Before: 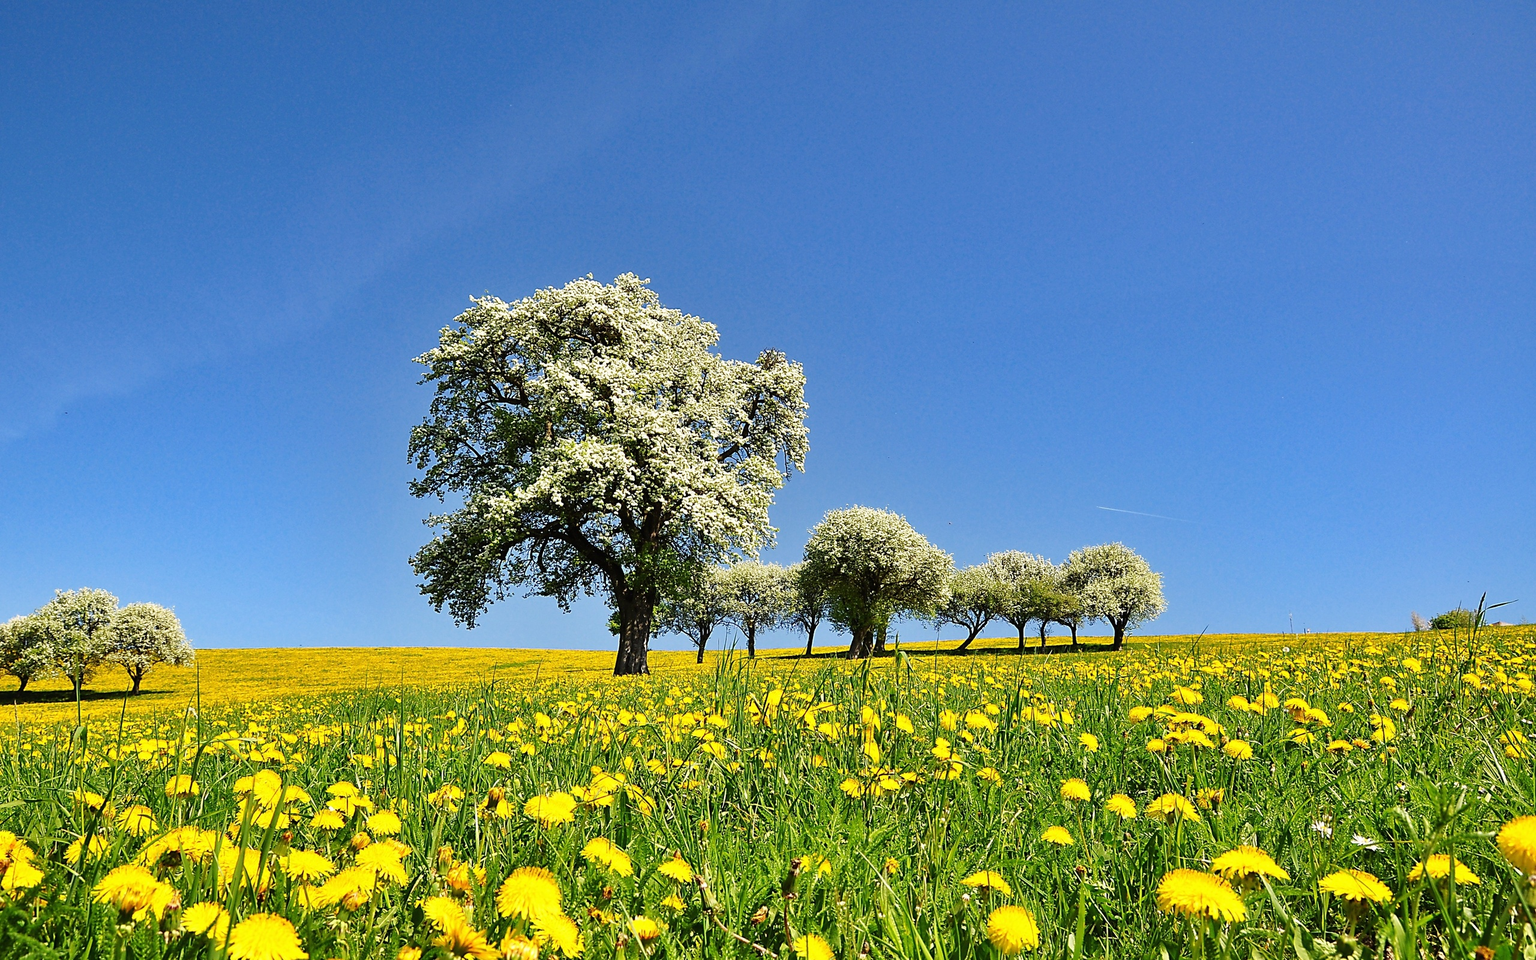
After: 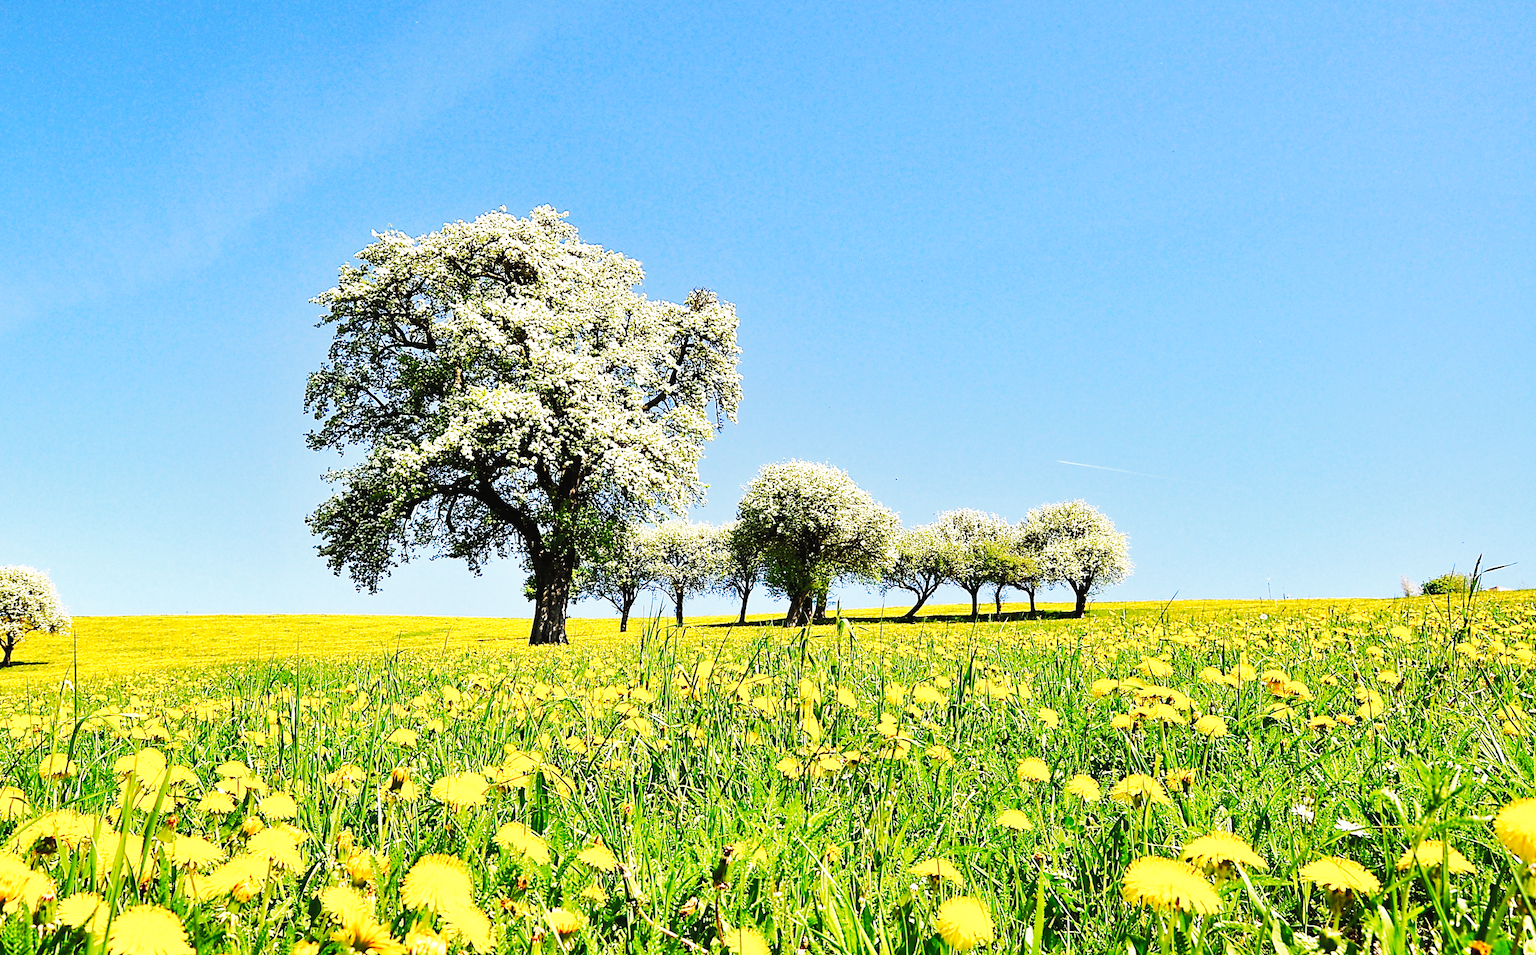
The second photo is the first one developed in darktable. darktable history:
crop and rotate: left 8.47%, top 8.897%
tone curve: curves: ch0 [(0, 0) (0.003, 0.018) (0.011, 0.024) (0.025, 0.038) (0.044, 0.067) (0.069, 0.098) (0.1, 0.13) (0.136, 0.165) (0.177, 0.205) (0.224, 0.249) (0.277, 0.304) (0.335, 0.365) (0.399, 0.432) (0.468, 0.505) (0.543, 0.579) (0.623, 0.652) (0.709, 0.725) (0.801, 0.802) (0.898, 0.876) (1, 1)], color space Lab, independent channels, preserve colors none
base curve: curves: ch0 [(0, 0) (0.007, 0.004) (0.027, 0.03) (0.046, 0.07) (0.207, 0.54) (0.442, 0.872) (0.673, 0.972) (1, 1)], preserve colors none
exposure: exposure -0.001 EV, compensate highlight preservation false
